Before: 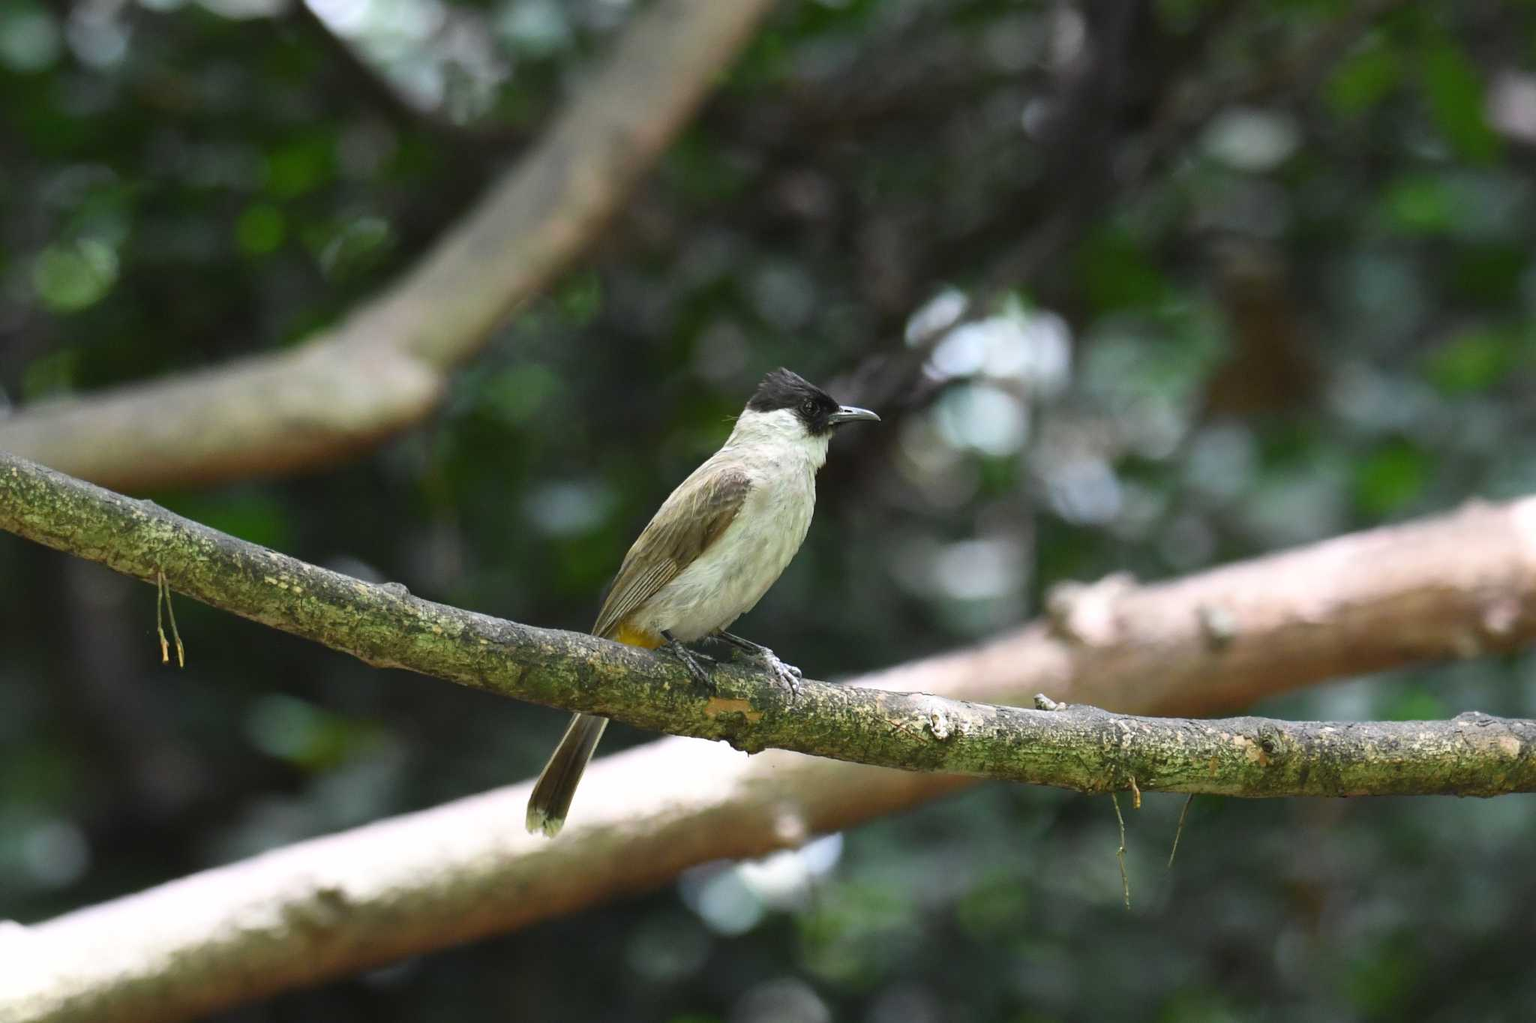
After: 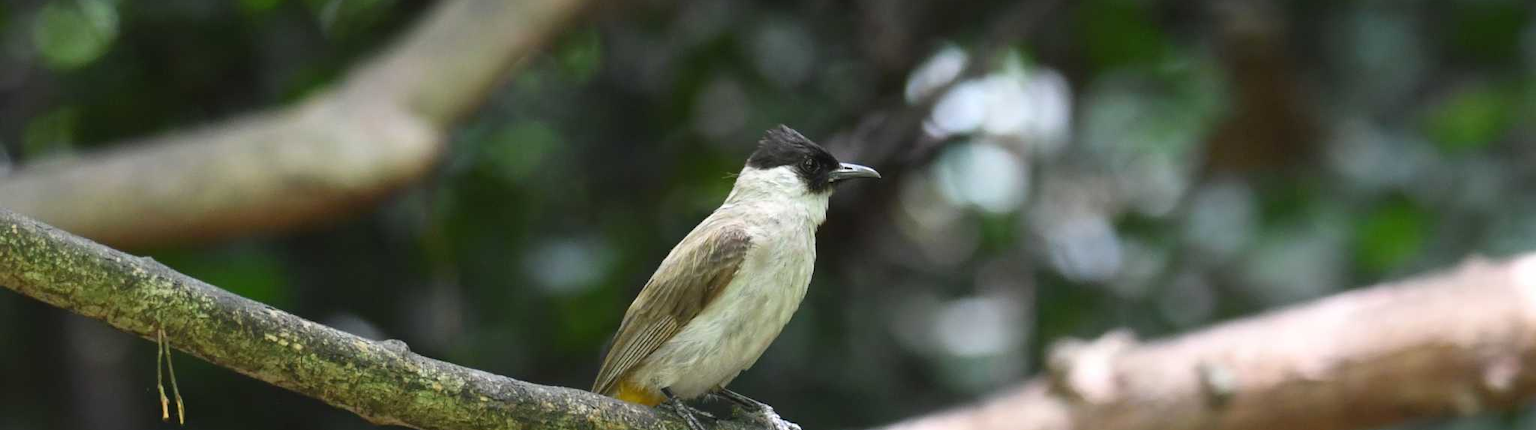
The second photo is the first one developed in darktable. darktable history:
crop and rotate: top 23.776%, bottom 34.106%
